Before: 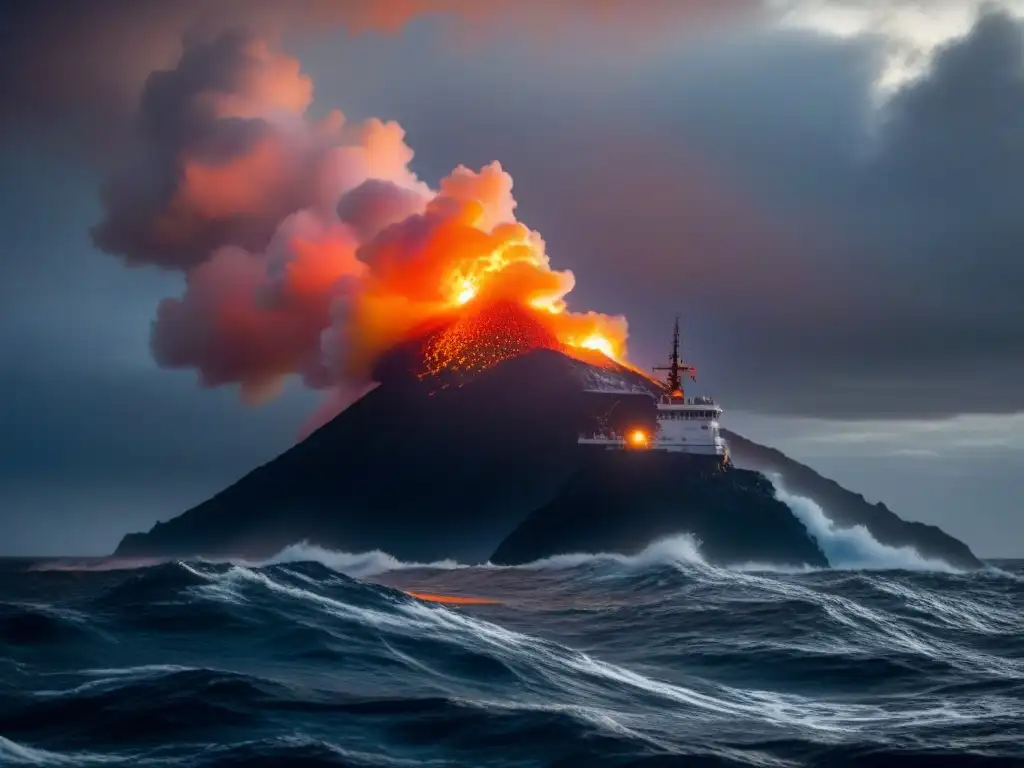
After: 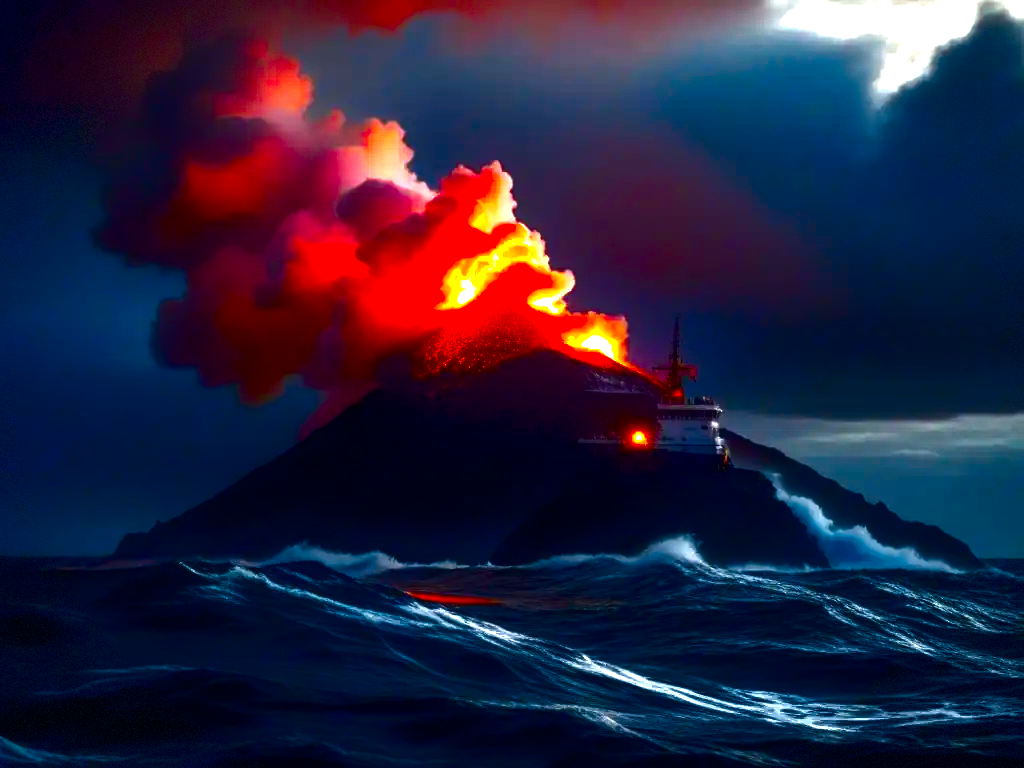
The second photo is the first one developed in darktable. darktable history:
vignetting: fall-off start 97.35%, fall-off radius 78.28%, saturation 0.382, width/height ratio 1.119, dithering 8-bit output
contrast brightness saturation: brightness -0.981, saturation 0.988
tone equalizer: -8 EV -1.05 EV, -7 EV -1.03 EV, -6 EV -0.875 EV, -5 EV -0.618 EV, -3 EV 0.592 EV, -2 EV 0.881 EV, -1 EV 0.995 EV, +0 EV 1.06 EV, smoothing 1
